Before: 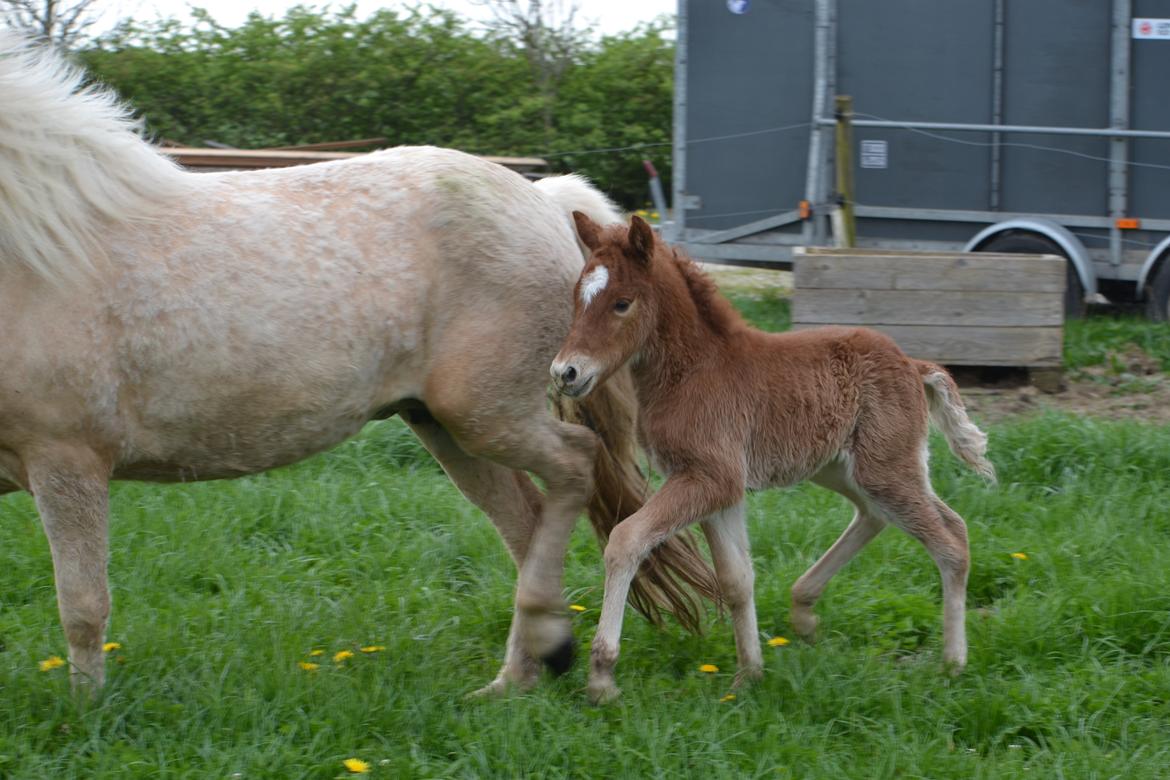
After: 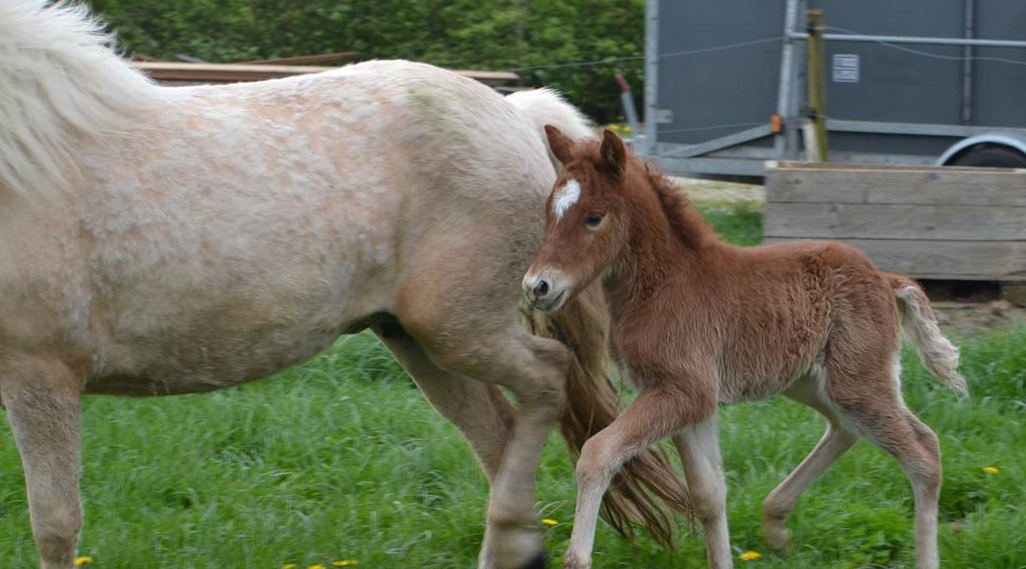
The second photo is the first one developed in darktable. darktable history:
crop and rotate: left 2.459%, top 11.092%, right 9.773%, bottom 15.867%
